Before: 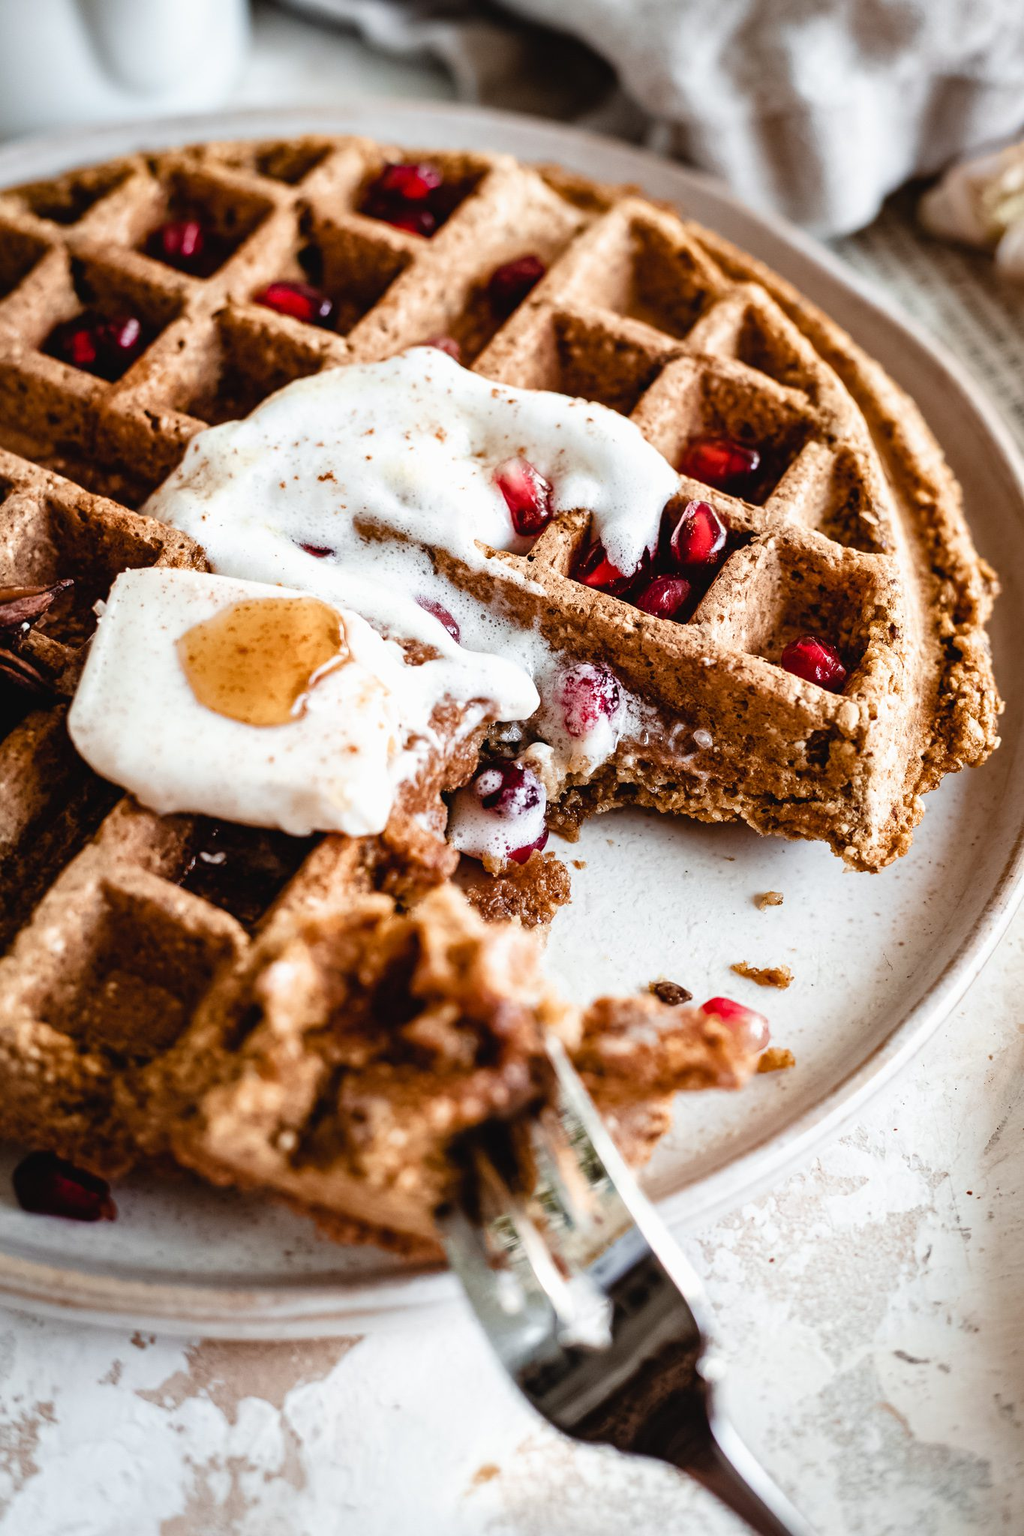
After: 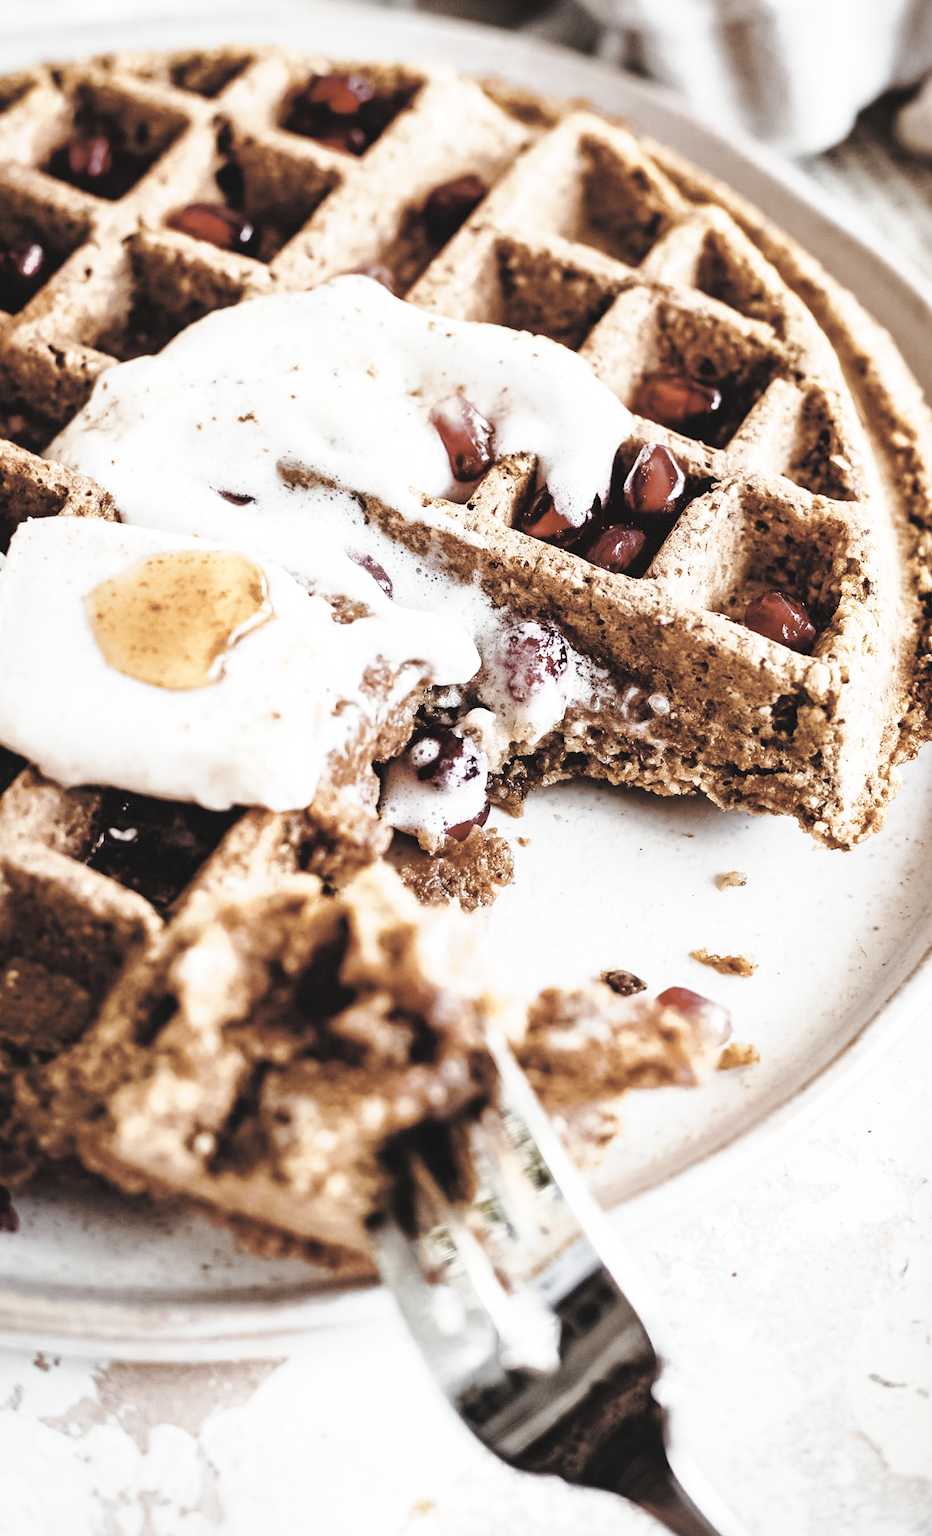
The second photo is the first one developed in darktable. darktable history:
contrast brightness saturation: brightness 0.187, saturation -0.489
tone equalizer: on, module defaults
color zones: curves: ch0 [(0.035, 0.242) (0.25, 0.5) (0.384, 0.214) (0.488, 0.255) (0.75, 0.5)]; ch1 [(0.063, 0.379) (0.25, 0.5) (0.354, 0.201) (0.489, 0.085) (0.729, 0.271)]; ch2 [(0.25, 0.5) (0.38, 0.517) (0.442, 0.51) (0.735, 0.456)]
crop: left 9.821%, top 6.206%, right 6.943%, bottom 2.366%
base curve: curves: ch0 [(0, 0) (0.028, 0.03) (0.121, 0.232) (0.46, 0.748) (0.859, 0.968) (1, 1)], preserve colors none
